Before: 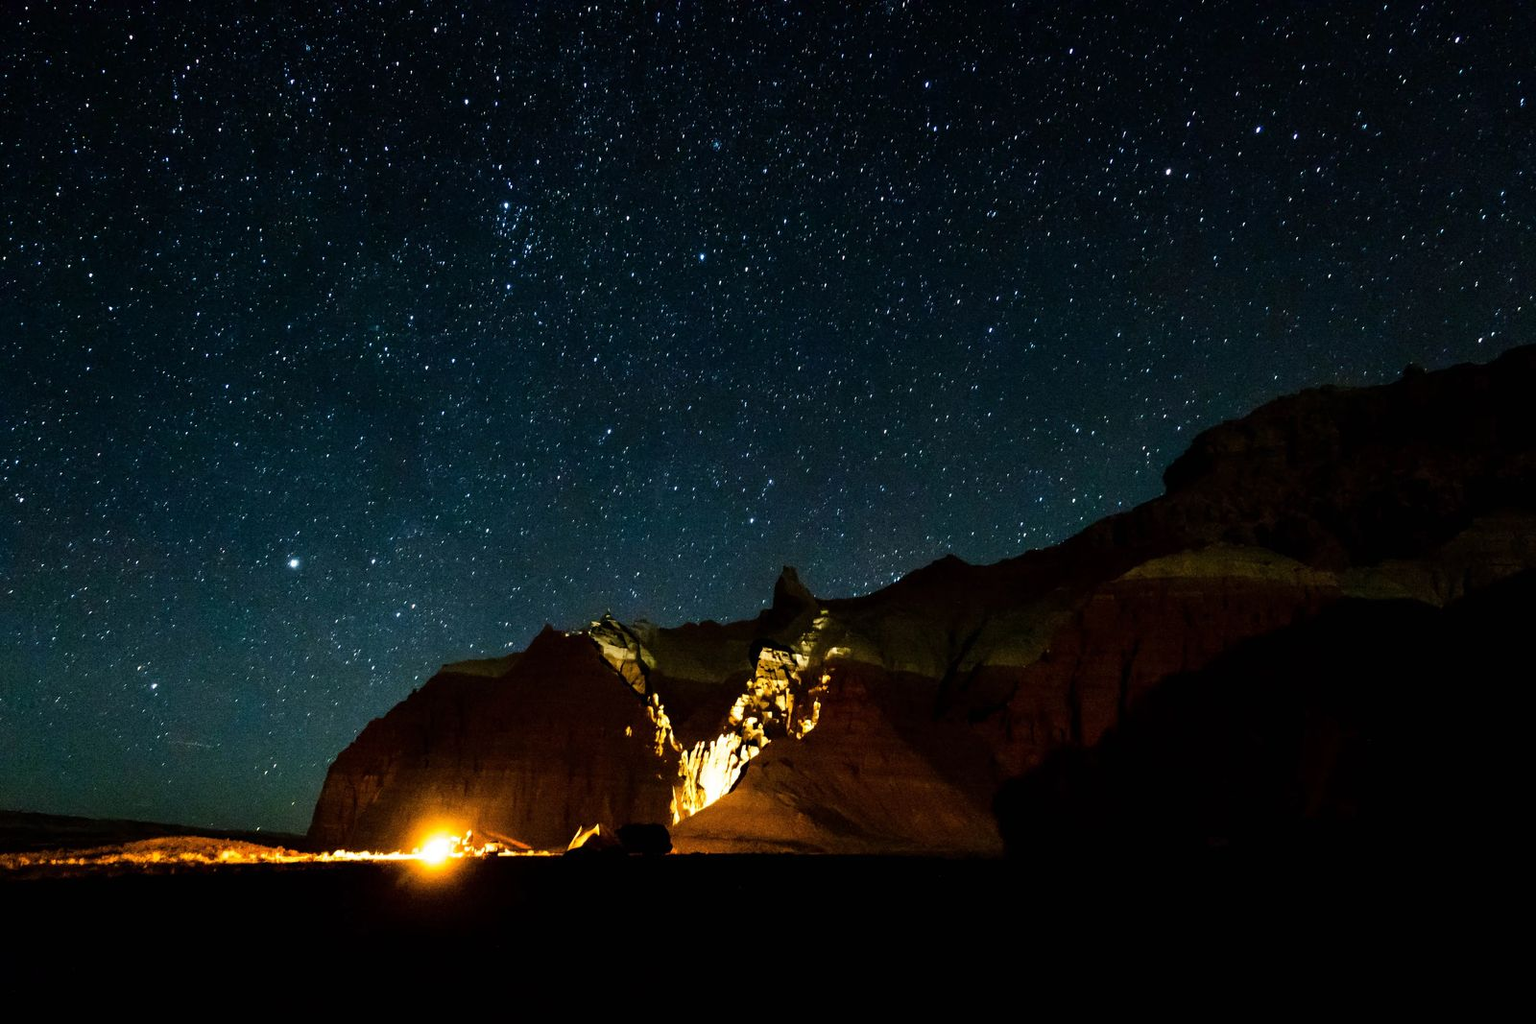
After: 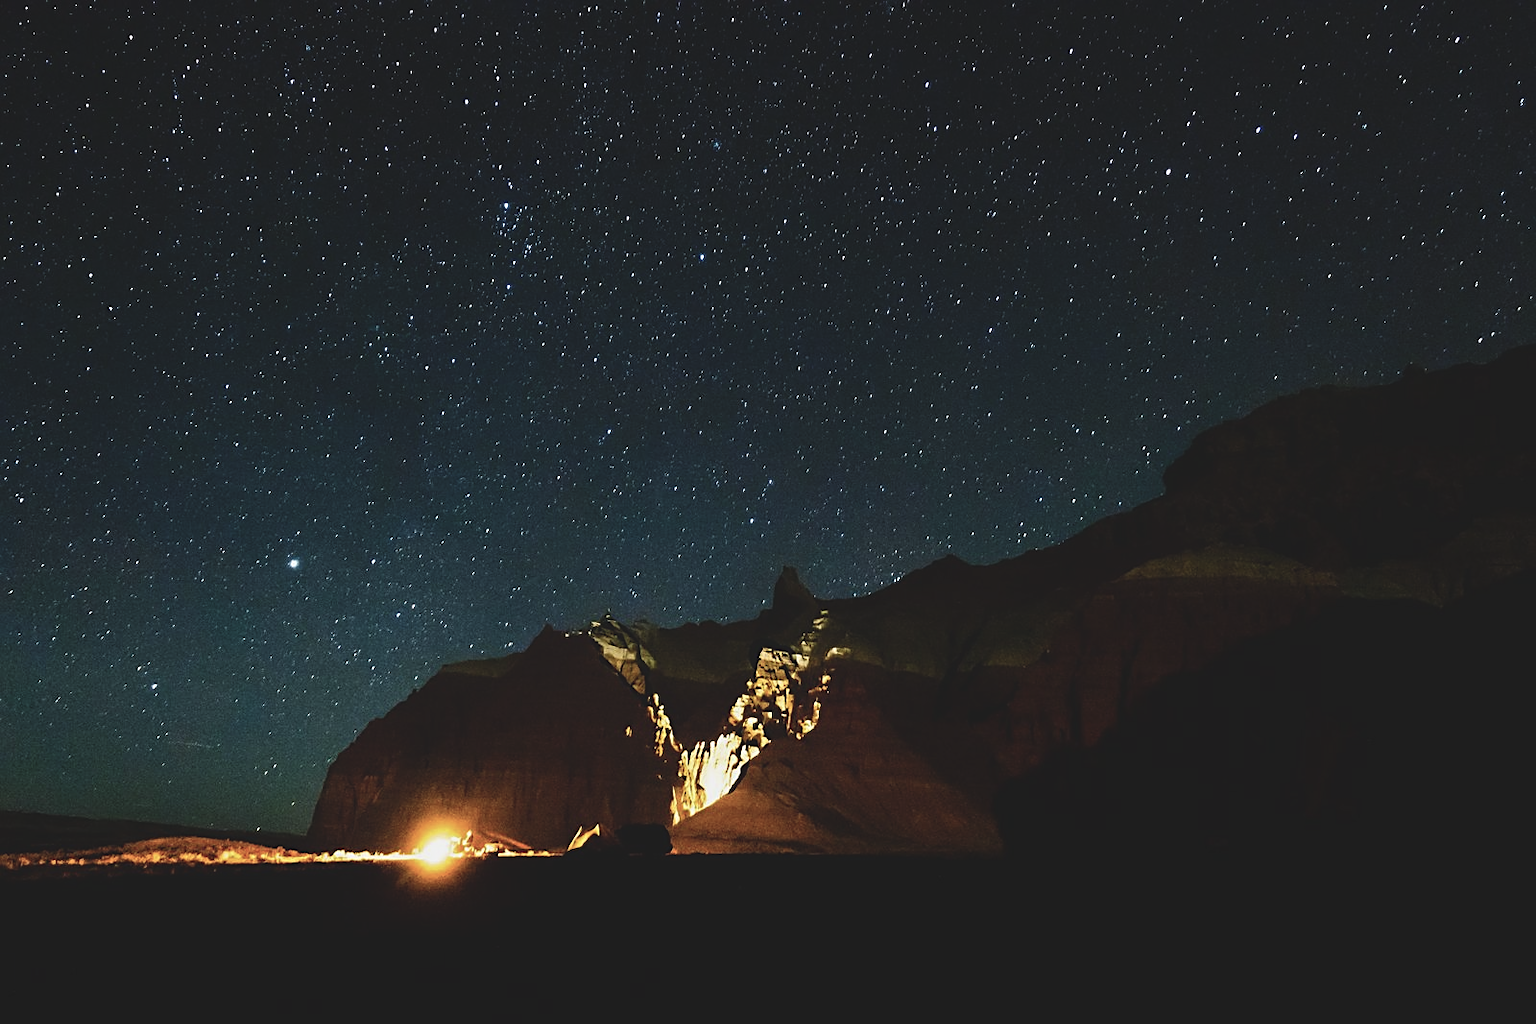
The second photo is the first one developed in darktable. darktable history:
local contrast: mode bilateral grid, contrast 99, coarseness 99, detail 89%, midtone range 0.2
color balance rgb: linear chroma grading › shadows -2.222%, linear chroma grading › highlights -14.783%, linear chroma grading › global chroma -9.743%, linear chroma grading › mid-tones -10.37%, perceptual saturation grading › global saturation 0.025%, global vibrance 20%
exposure: black level correction -0.014, exposure -0.186 EV, compensate exposure bias true, compensate highlight preservation false
sharpen: on, module defaults
